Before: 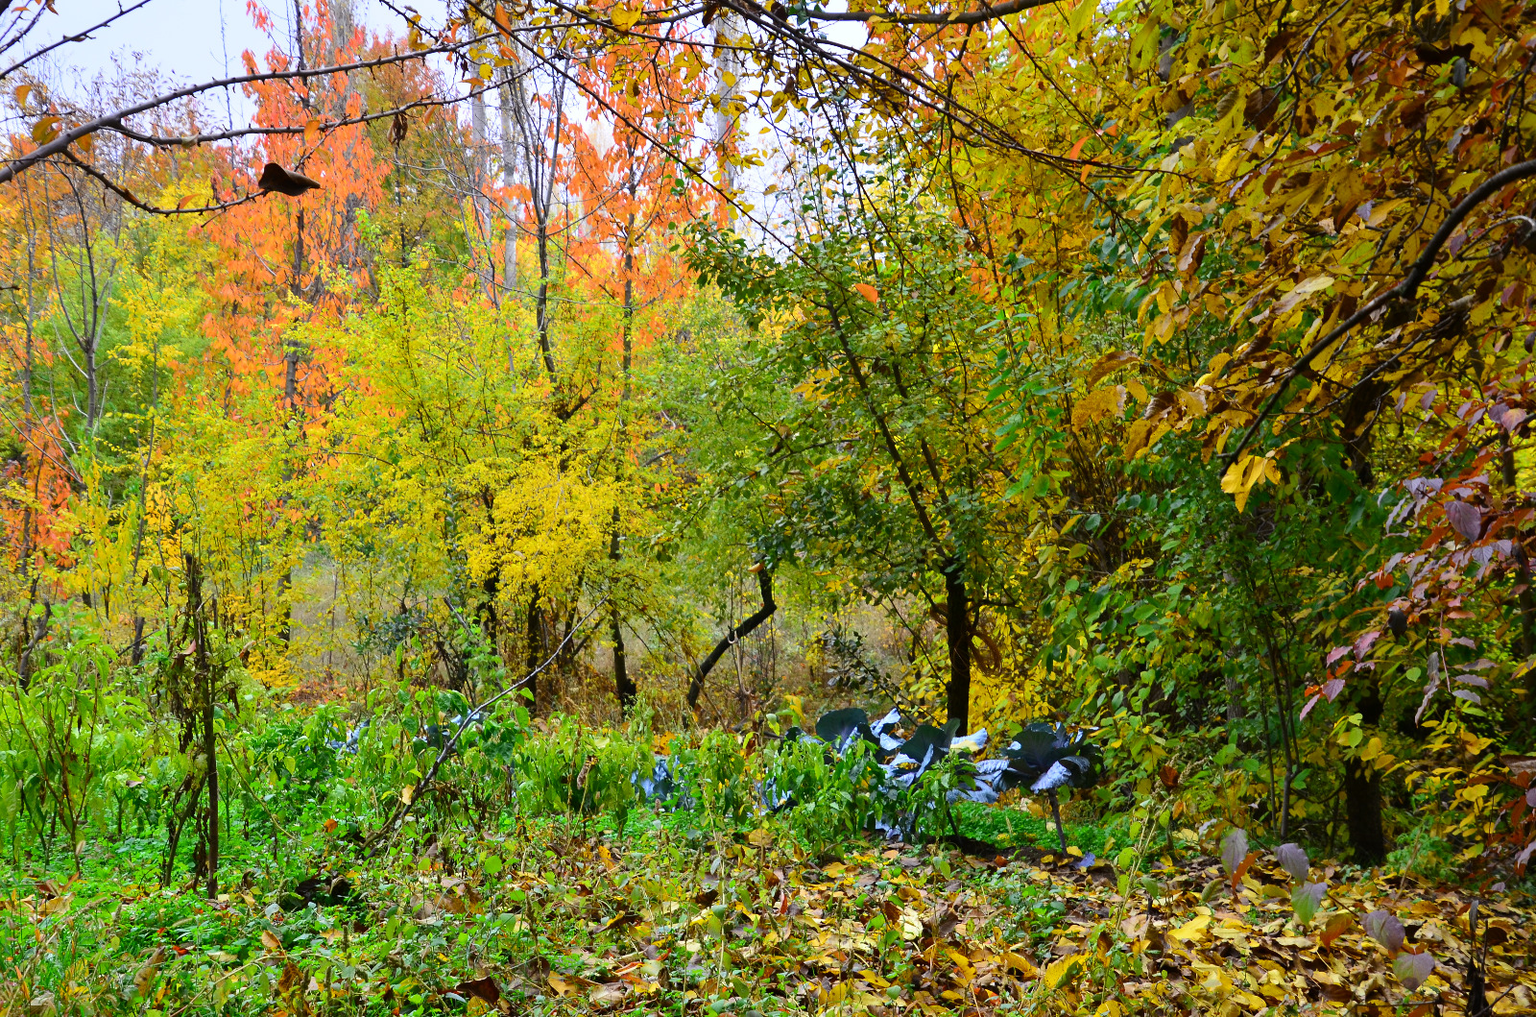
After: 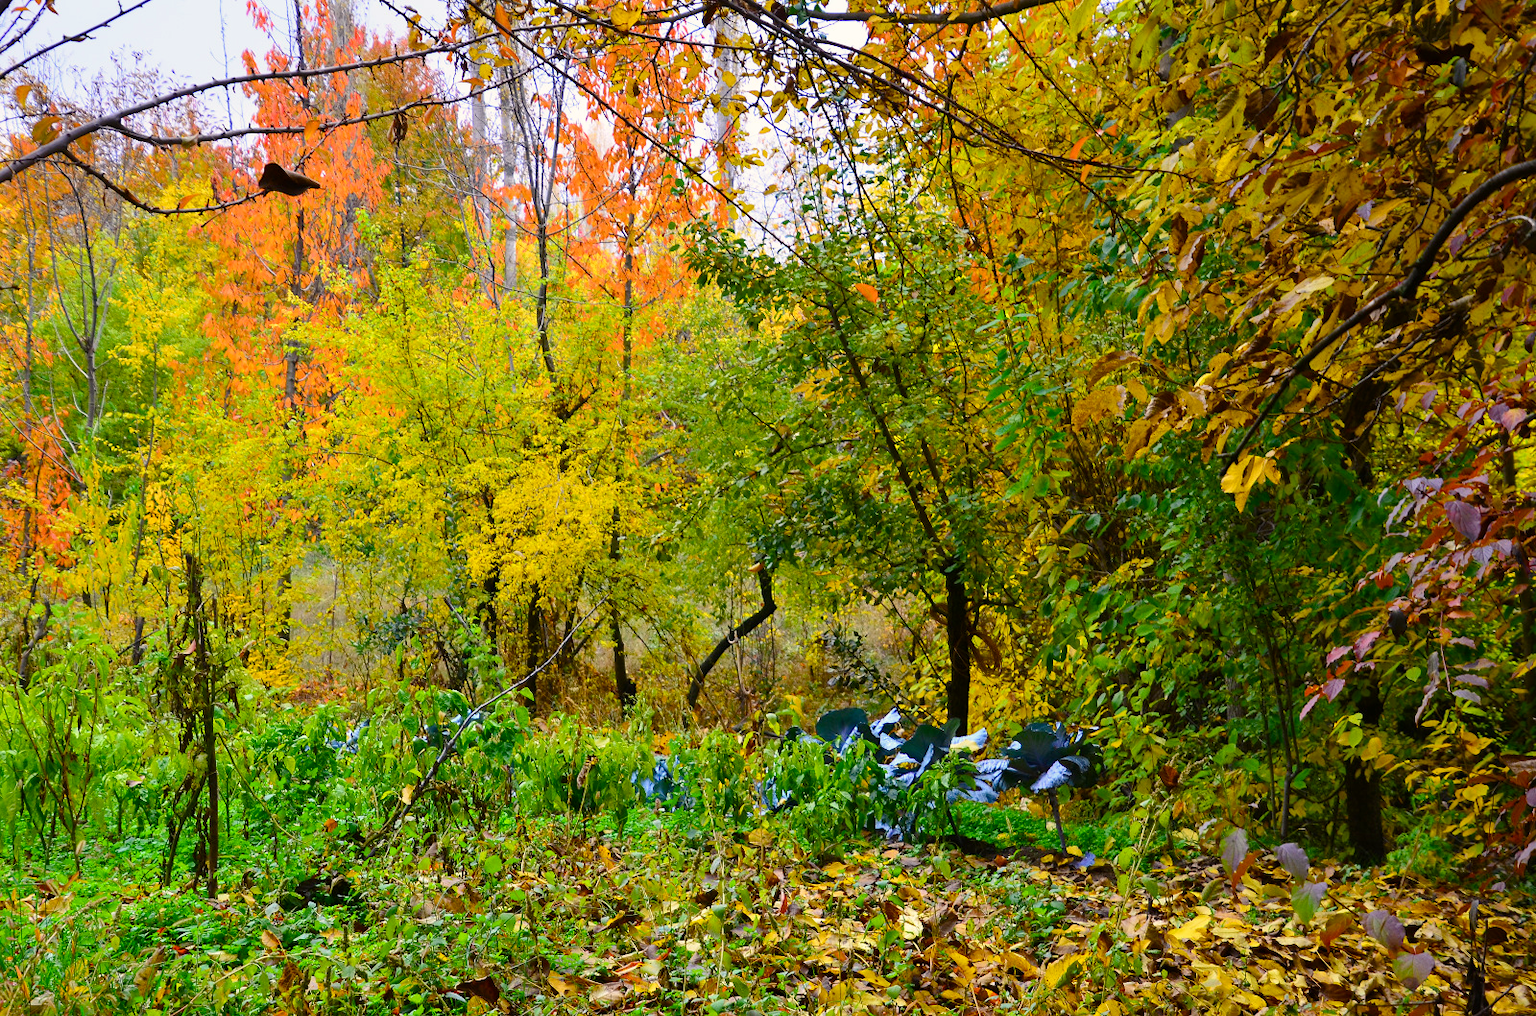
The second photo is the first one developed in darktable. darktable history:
color balance rgb: highlights gain › chroma 2.028%, highlights gain › hue 63.48°, perceptual saturation grading › global saturation 20%, perceptual saturation grading › highlights -24.812%, perceptual saturation grading › shadows 24.52%, global vibrance 20%
